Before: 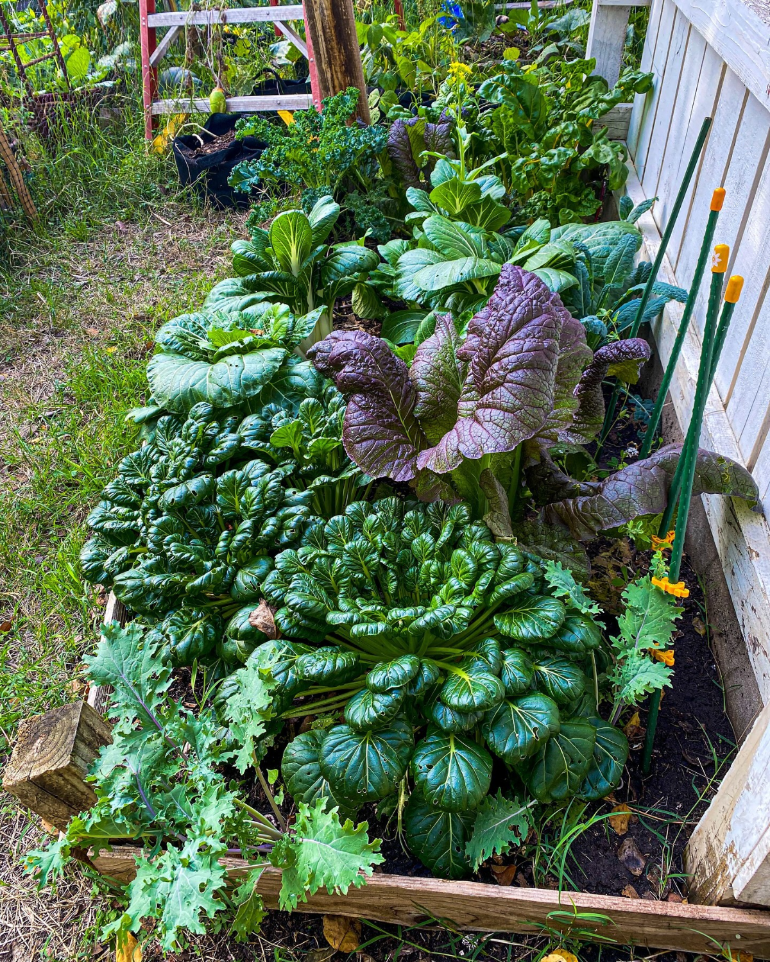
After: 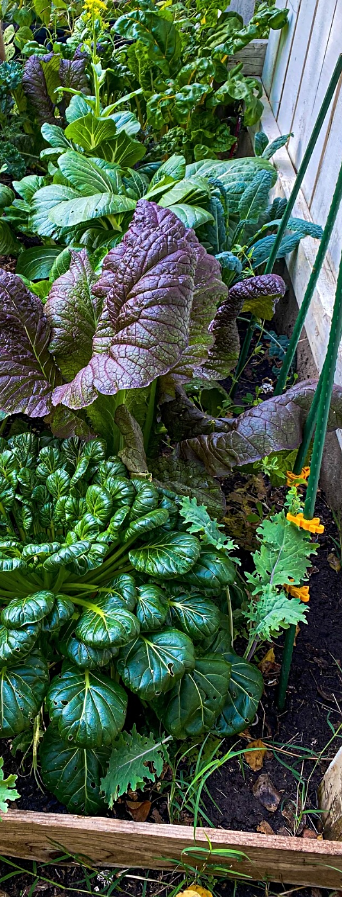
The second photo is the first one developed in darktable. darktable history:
crop: left 47.458%, top 6.668%, right 8.114%
sharpen: amount 0.209
